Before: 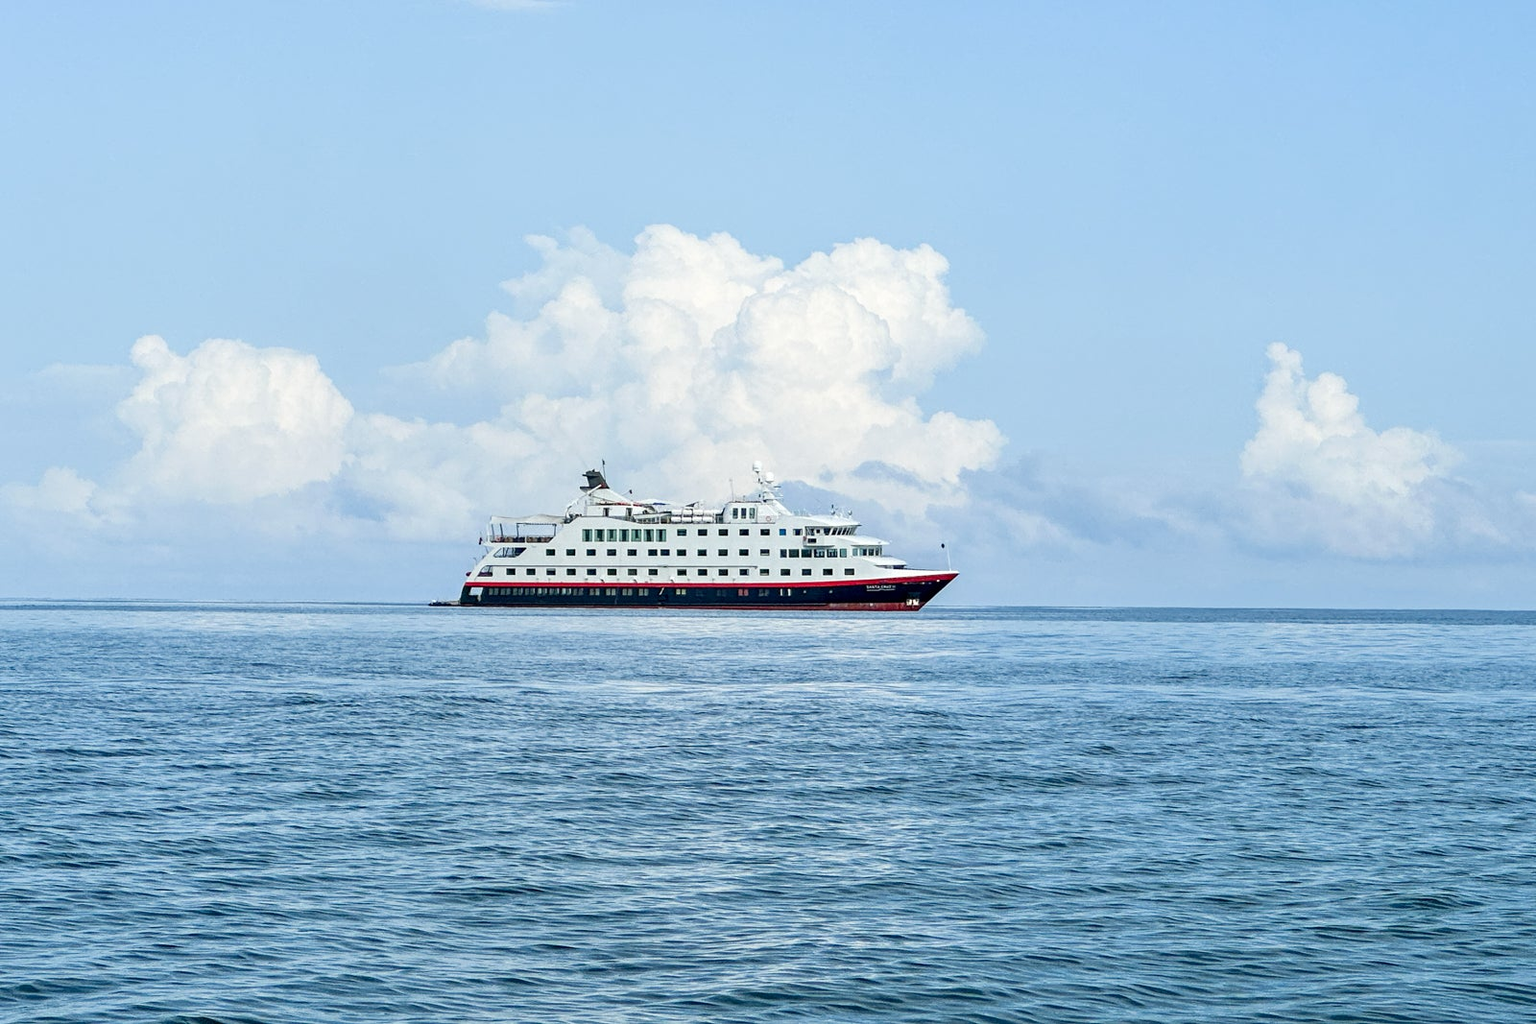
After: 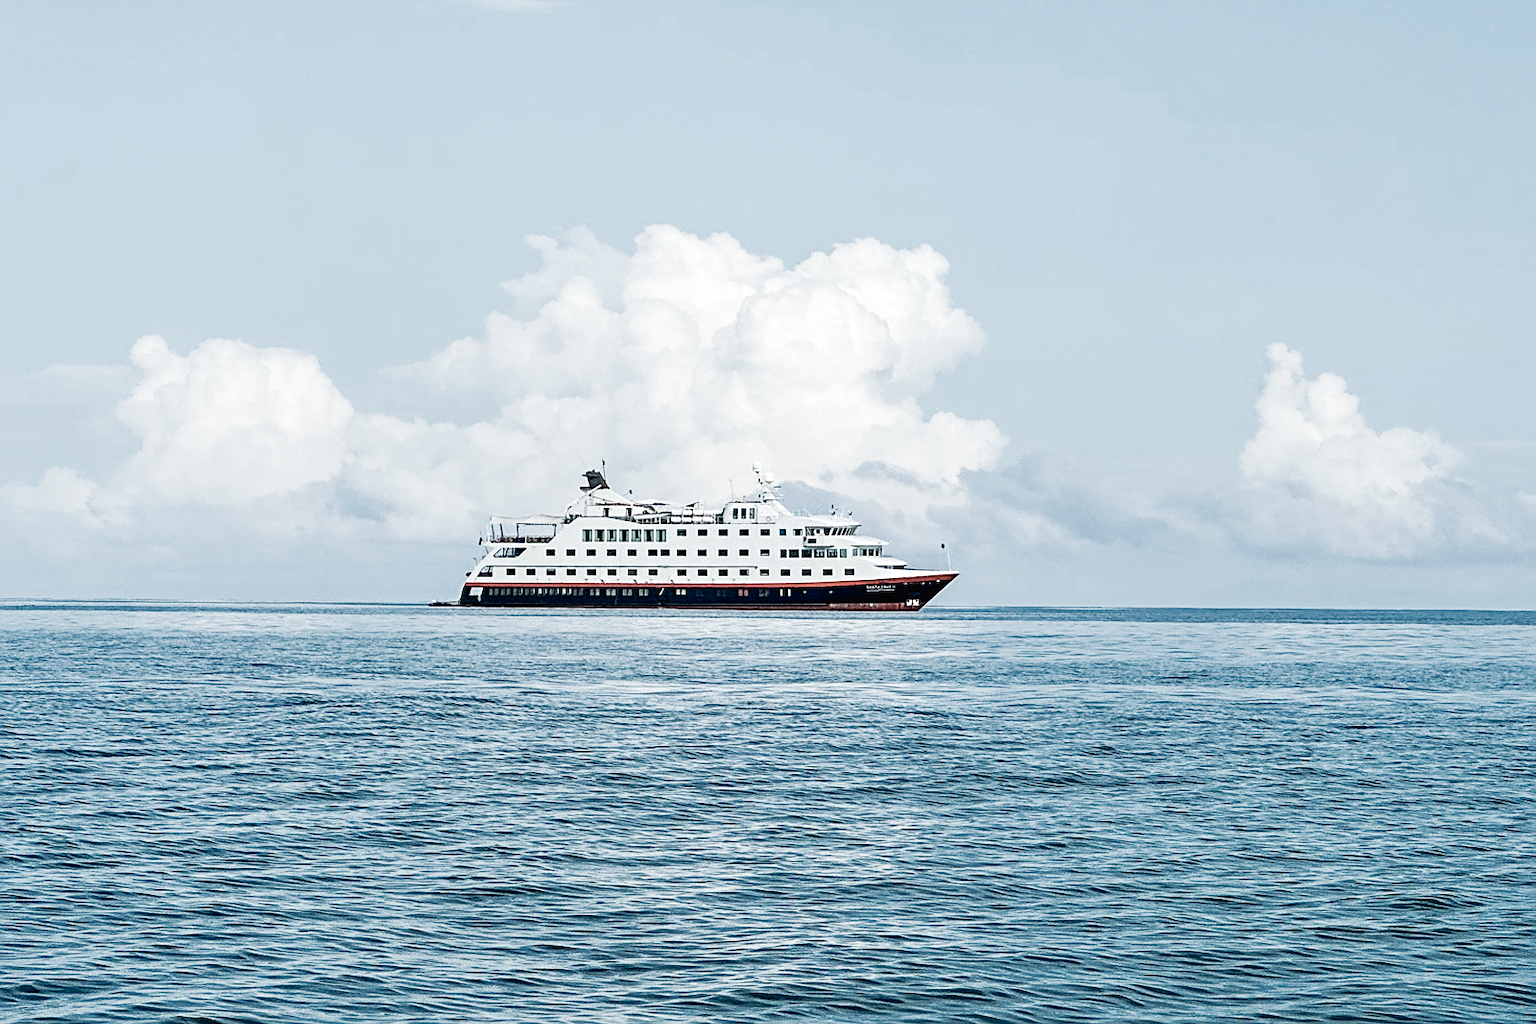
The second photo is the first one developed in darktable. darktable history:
color zones: curves: ch0 [(0.25, 0.667) (0.758, 0.368)]; ch1 [(0.215, 0.245) (0.761, 0.373)]; ch2 [(0.247, 0.554) (0.761, 0.436)]
tone curve: curves: ch0 [(0, 0.013) (0.054, 0.018) (0.205, 0.191) (0.289, 0.292) (0.39, 0.424) (0.493, 0.551) (0.647, 0.752) (0.796, 0.887) (1, 0.998)]; ch1 [(0, 0) (0.371, 0.339) (0.477, 0.452) (0.494, 0.495) (0.501, 0.501) (0.51, 0.516) (0.54, 0.557) (0.572, 0.605) (0.625, 0.687) (0.774, 0.841) (1, 1)]; ch2 [(0, 0) (0.32, 0.281) (0.403, 0.399) (0.441, 0.428) (0.47, 0.469) (0.498, 0.496) (0.524, 0.543) (0.551, 0.579) (0.633, 0.665) (0.7, 0.711) (1, 1)], preserve colors none
sharpen: on, module defaults
